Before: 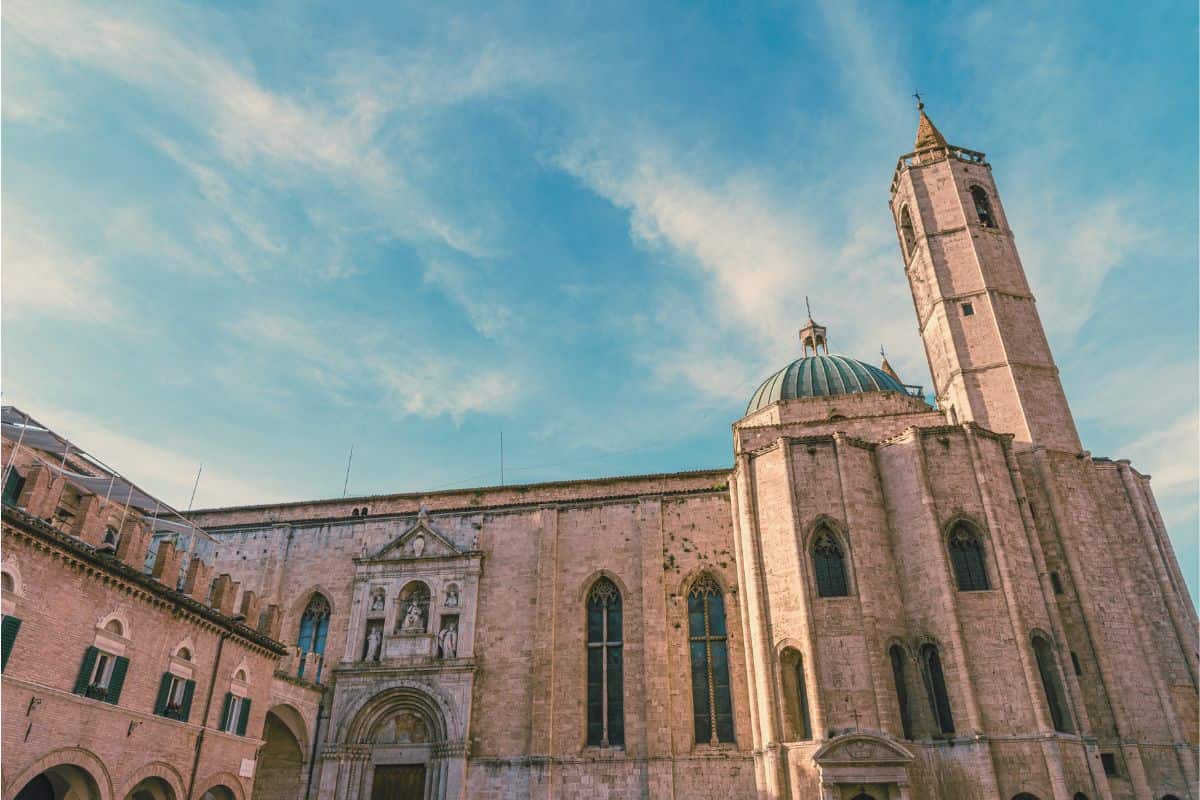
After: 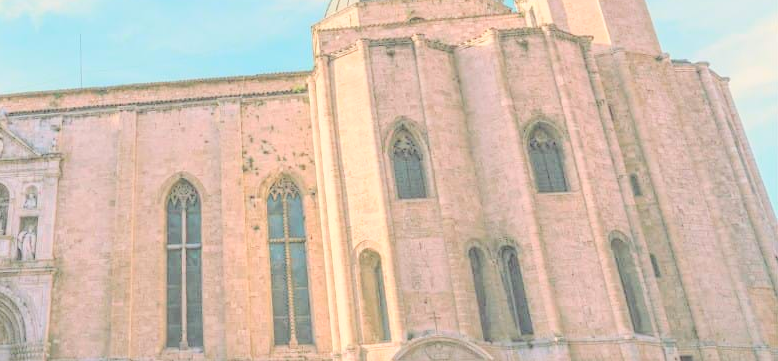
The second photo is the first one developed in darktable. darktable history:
crop and rotate: left 35.148%, top 49.852%, bottom 4.963%
contrast brightness saturation: brightness 0.98
